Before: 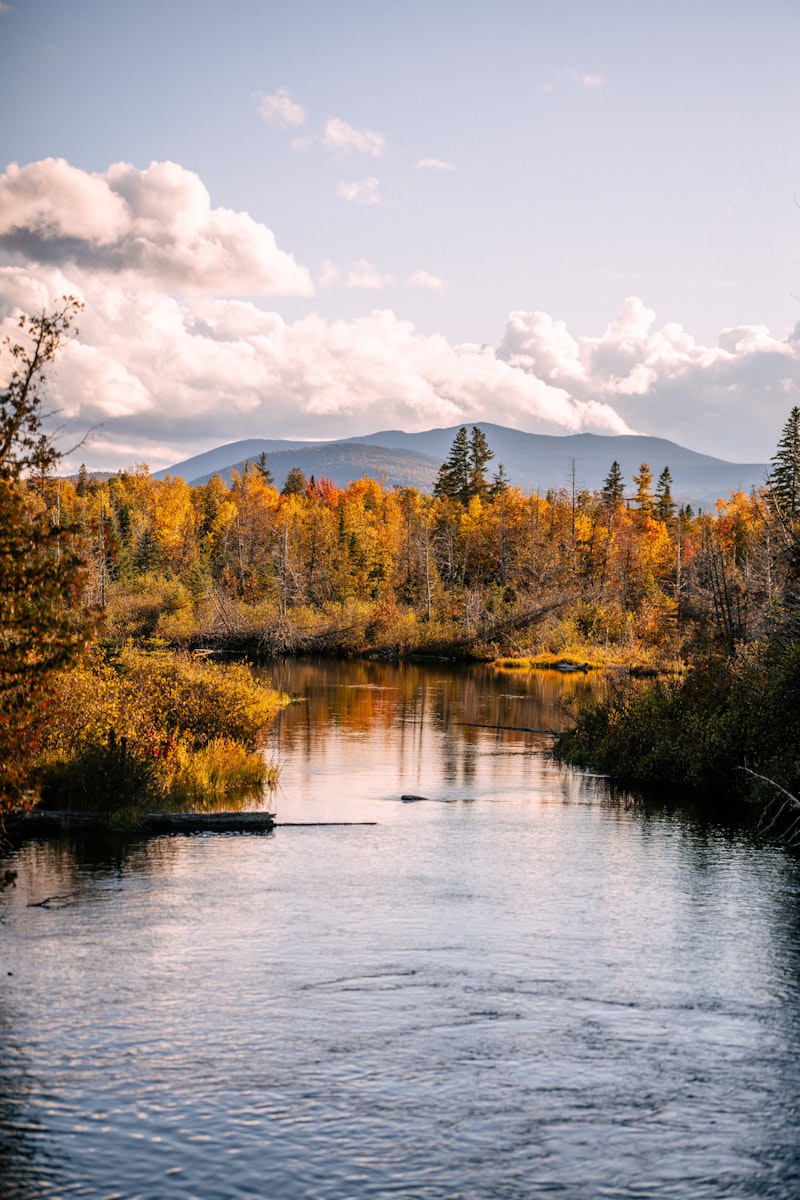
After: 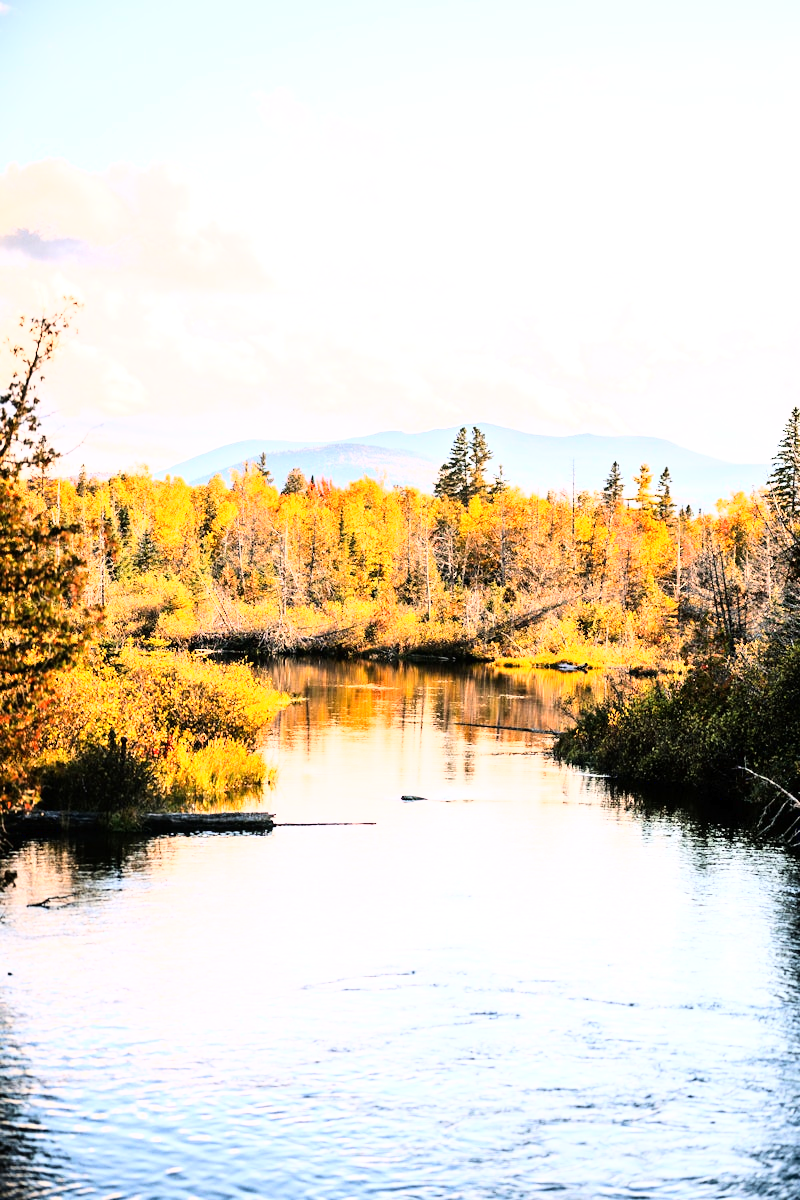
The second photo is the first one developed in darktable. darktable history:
base curve: curves: ch0 [(0, 0) (0.007, 0.004) (0.027, 0.03) (0.046, 0.07) (0.207, 0.54) (0.442, 0.872) (0.673, 0.972) (1, 1)]
exposure: exposure 1 EV, compensate highlight preservation false
